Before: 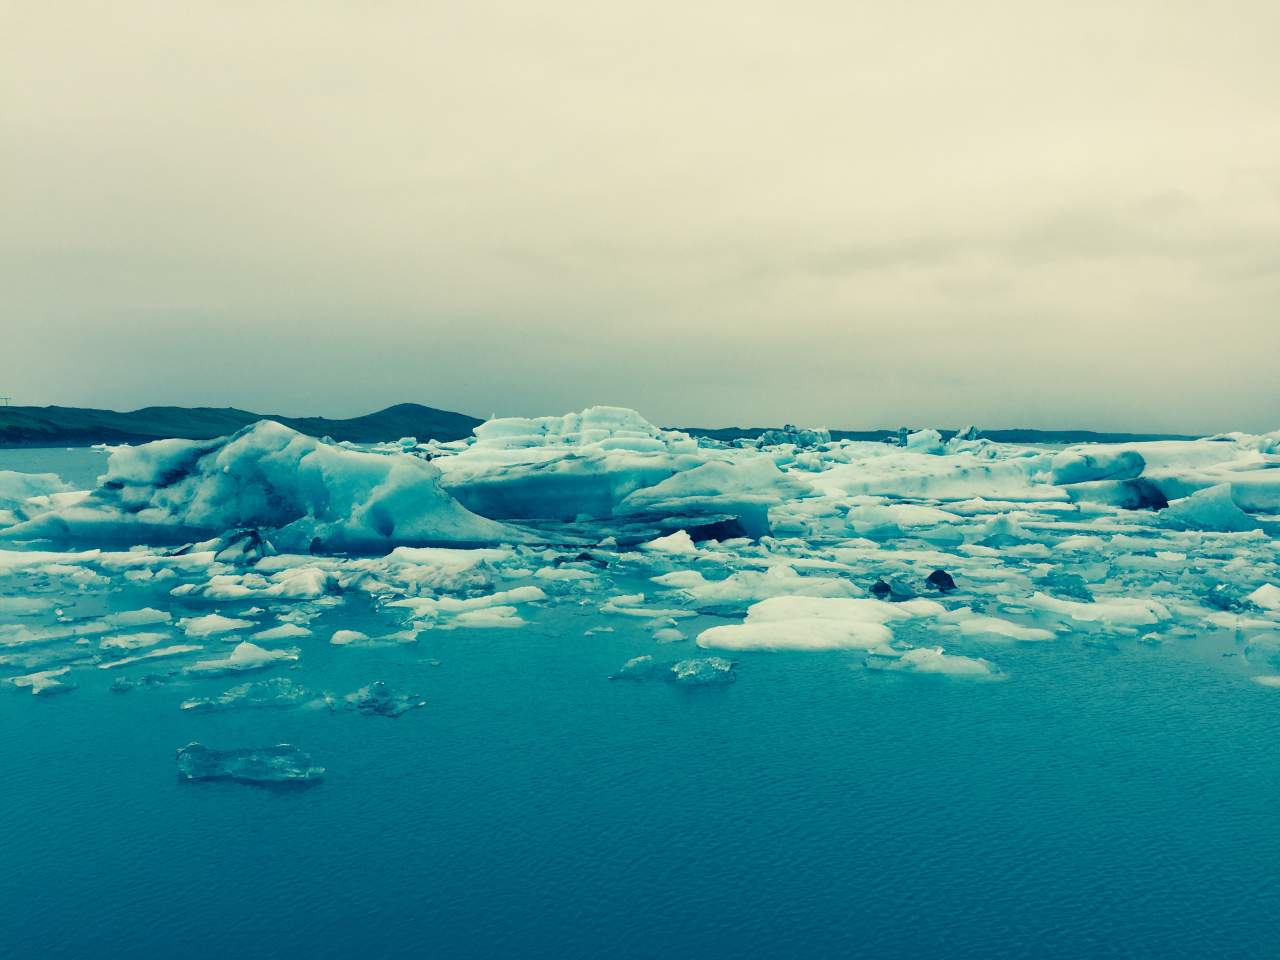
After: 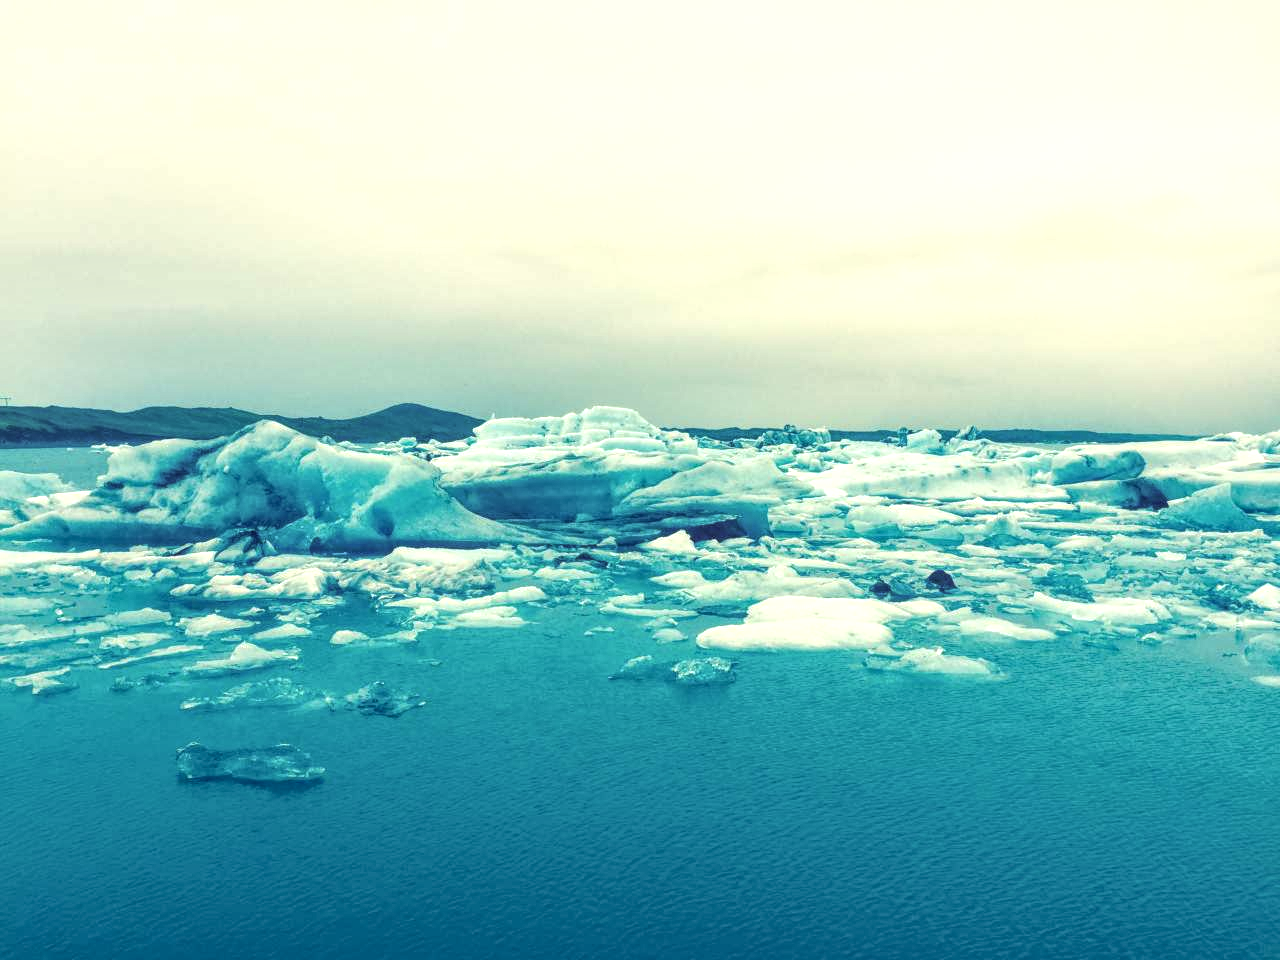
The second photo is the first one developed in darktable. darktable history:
shadows and highlights: shadows -12.73, white point adjustment 4.01, highlights 27.13
local contrast: highlights 75%, shadows 55%, detail 176%, midtone range 0.207
exposure: exposure 0.401 EV, compensate exposure bias true, compensate highlight preservation false
